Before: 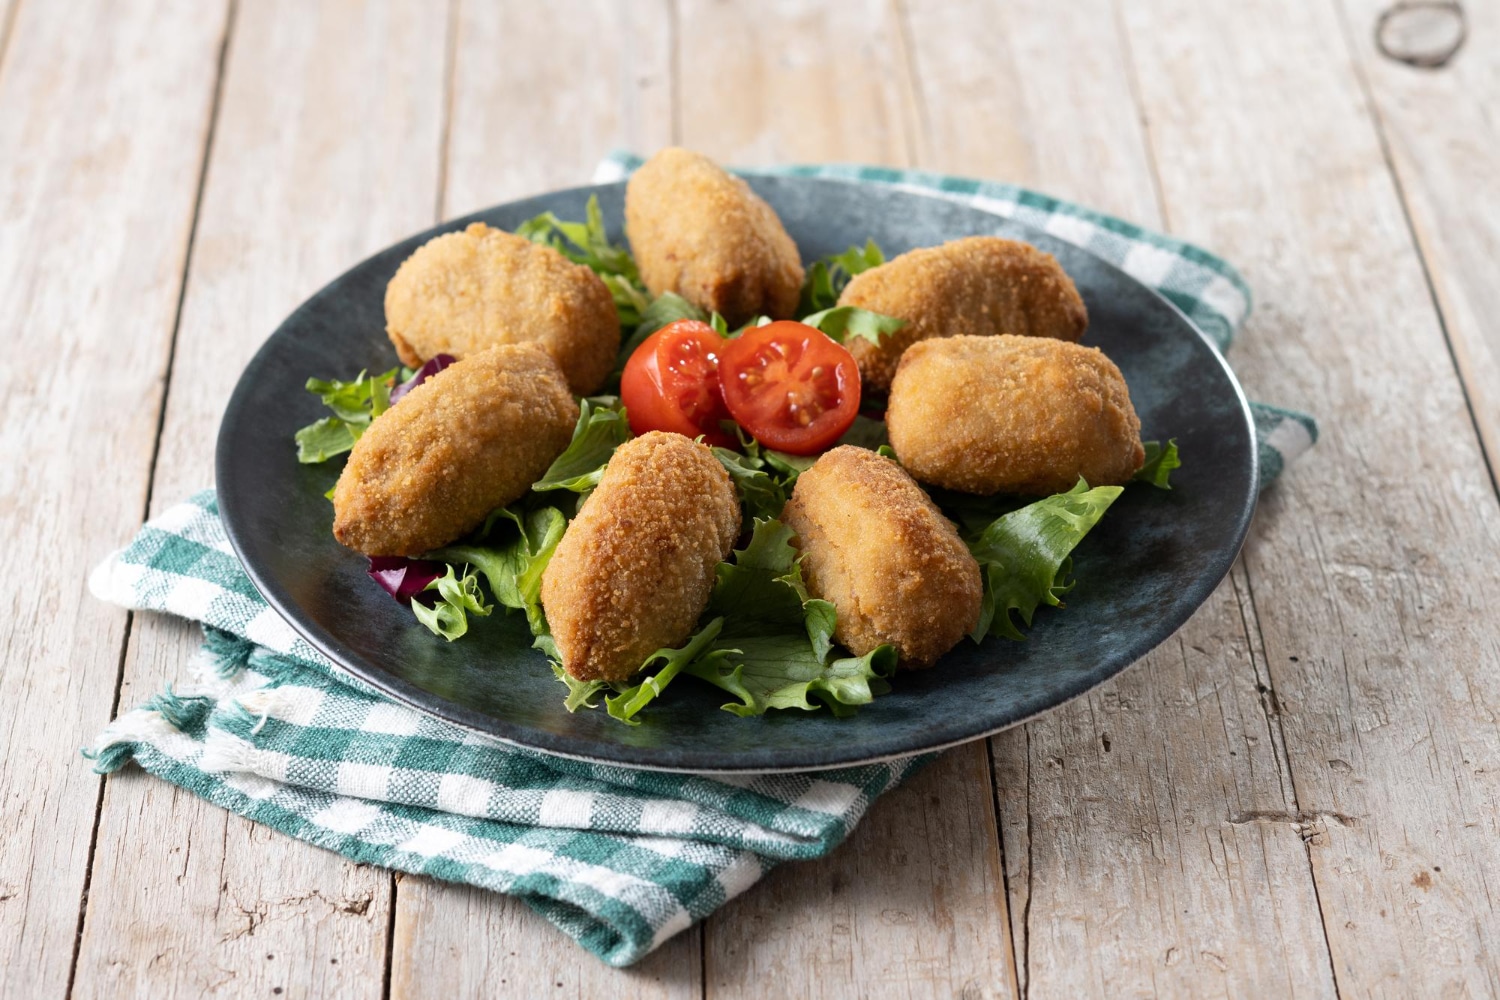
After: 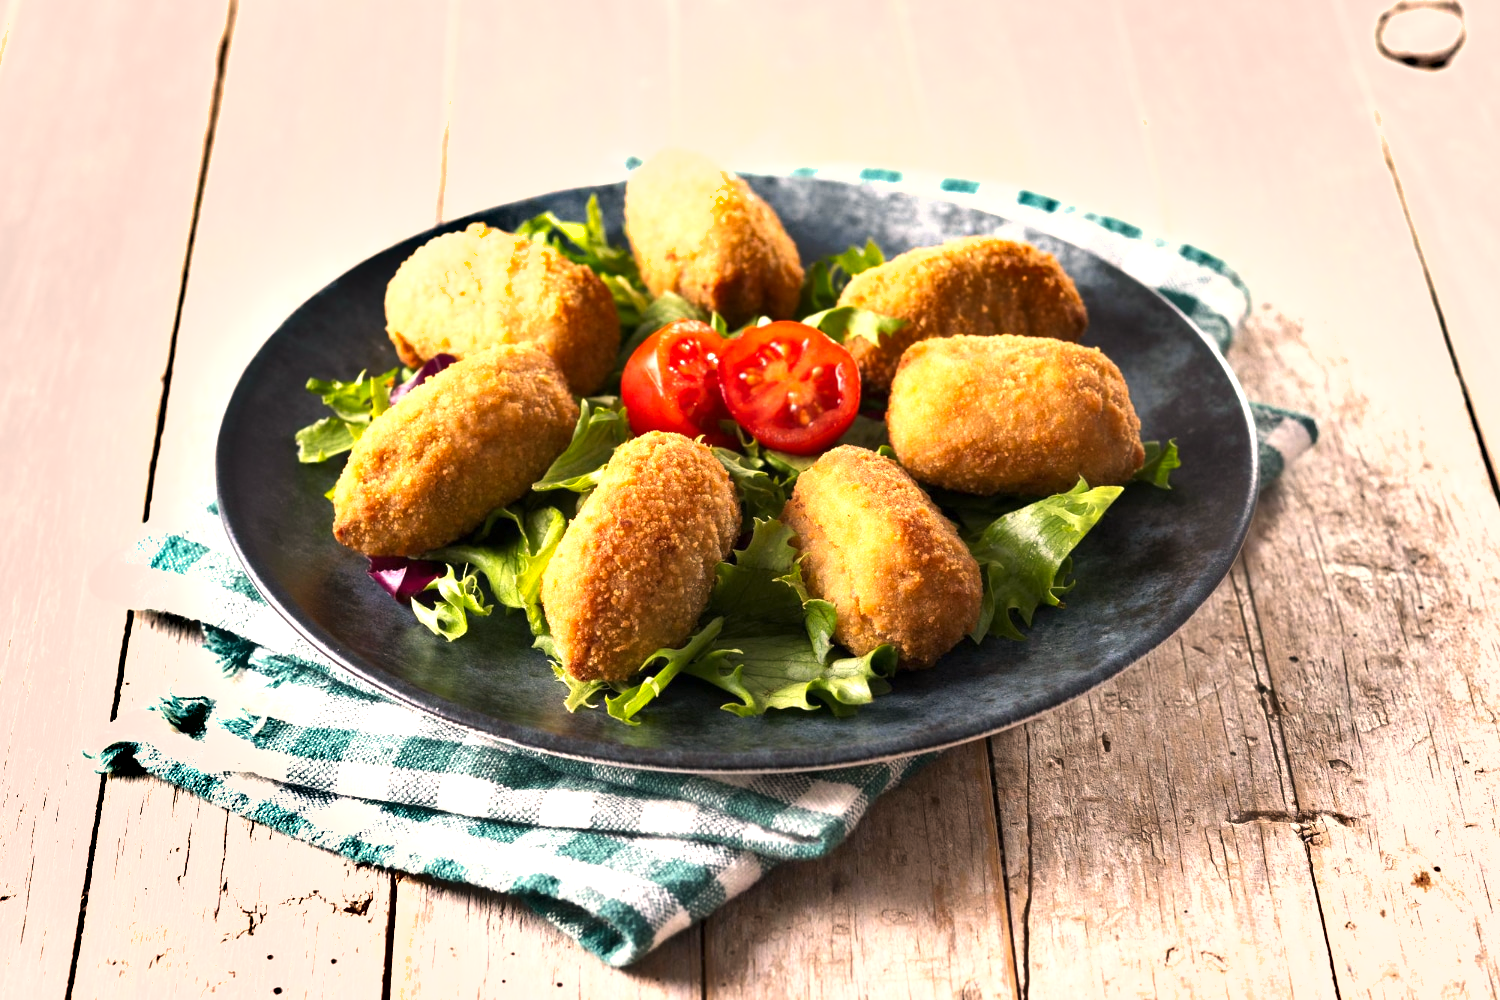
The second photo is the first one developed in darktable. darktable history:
tone curve: curves: ch0 [(0, 0) (0.405, 0.351) (1, 1)], preserve colors none
exposure: exposure 1 EV, compensate exposure bias true, compensate highlight preservation false
shadows and highlights: soften with gaussian
color correction: highlights a* 11.33, highlights b* 12.03
